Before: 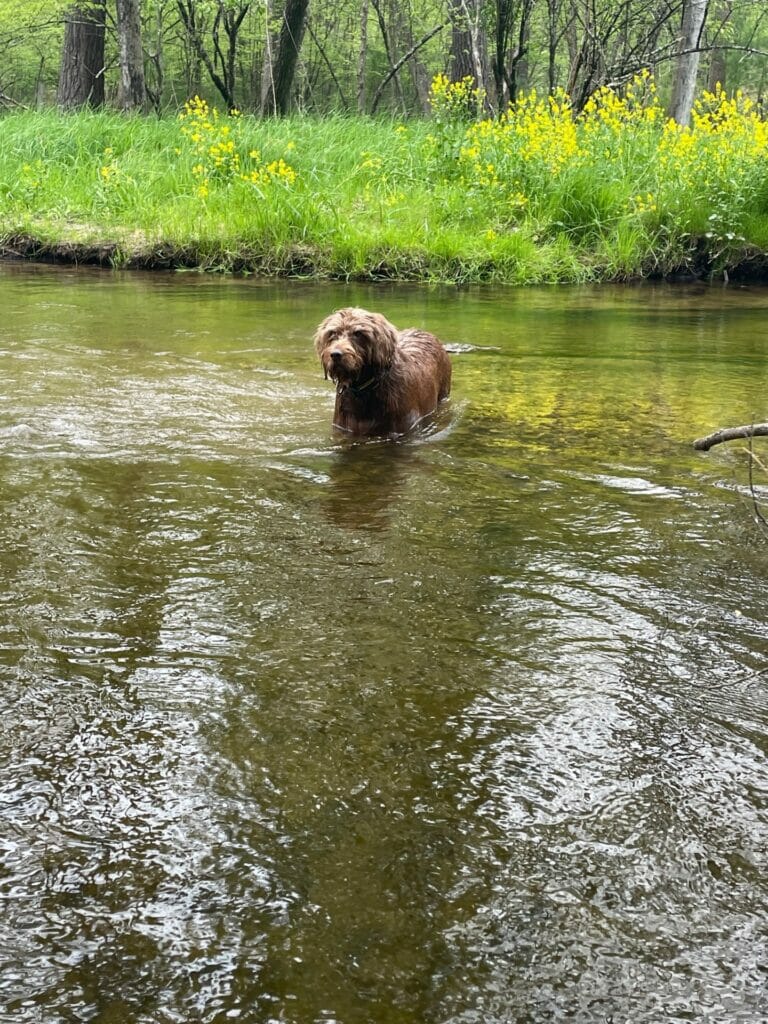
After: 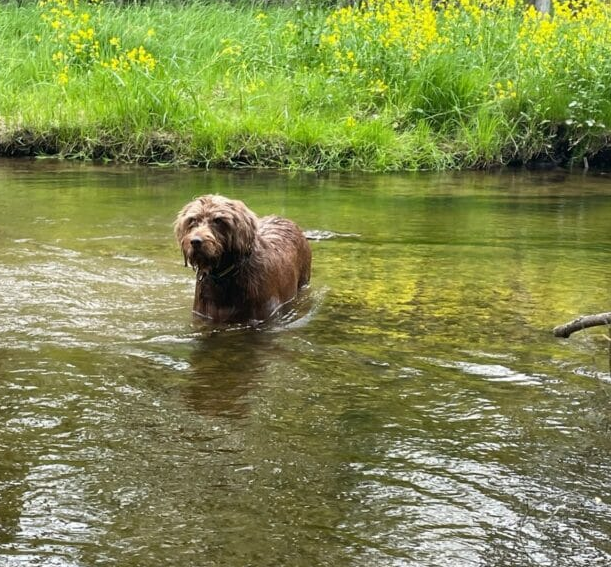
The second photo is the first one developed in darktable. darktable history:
crop: left 18.285%, top 11.088%, right 2.093%, bottom 33.454%
